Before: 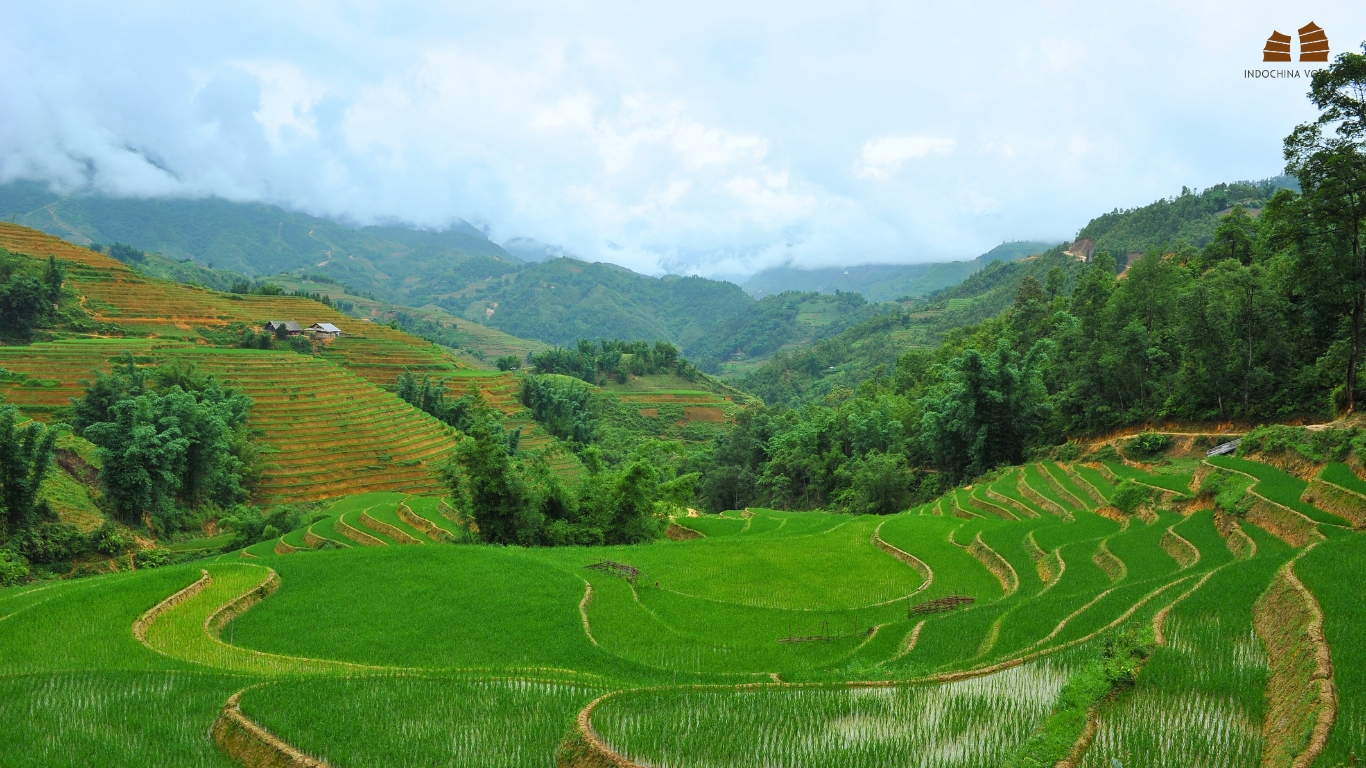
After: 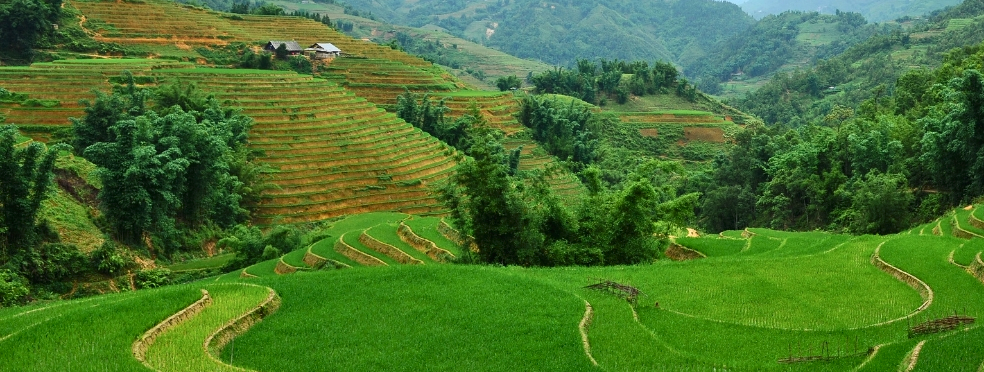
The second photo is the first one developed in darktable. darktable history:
crop: top 36.498%, right 27.964%, bottom 14.995%
contrast brightness saturation: contrast 0.22
